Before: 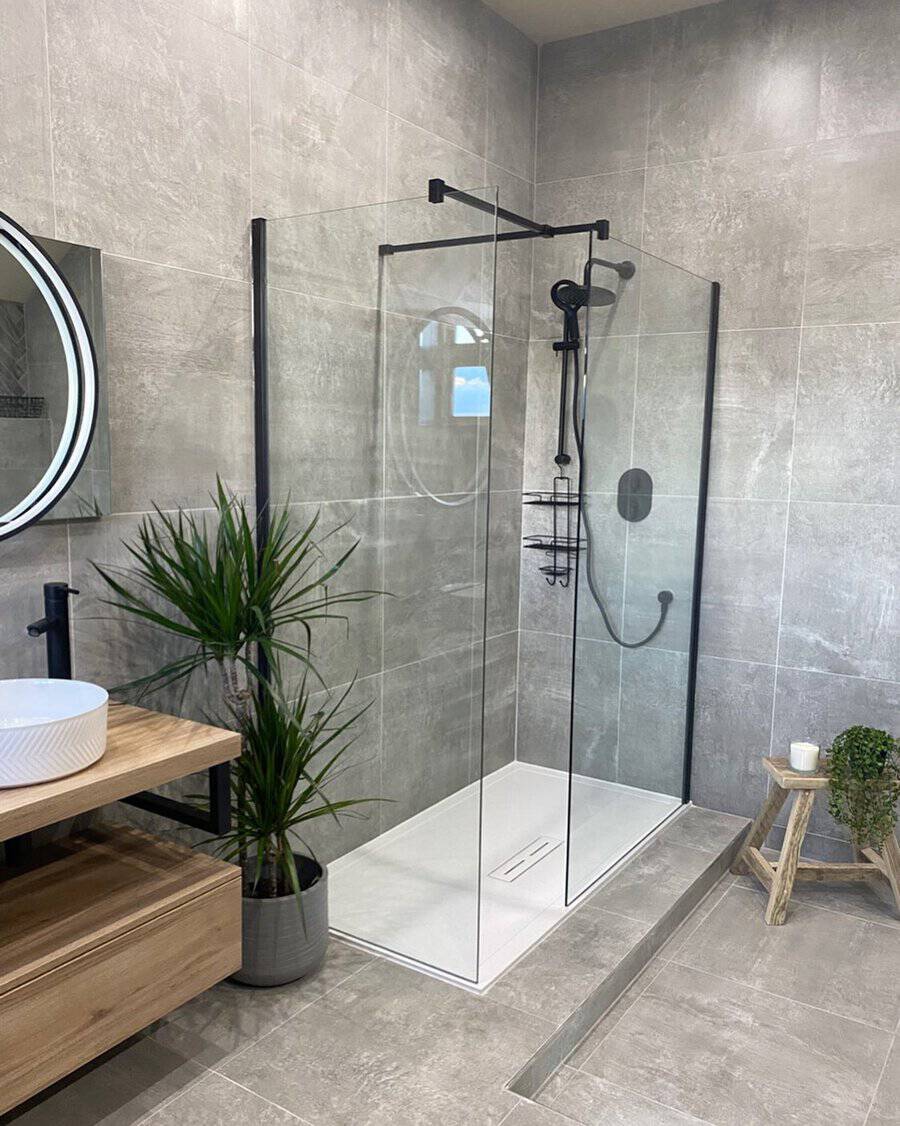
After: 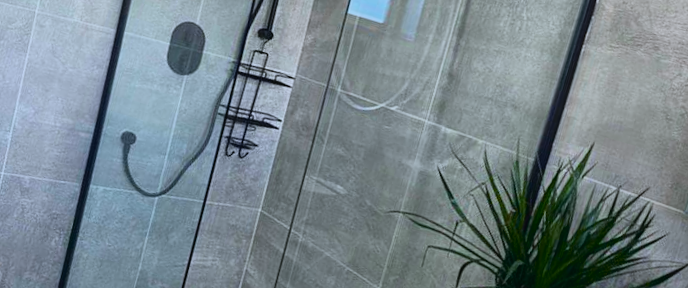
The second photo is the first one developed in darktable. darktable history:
tone curve: curves: ch0 [(0, 0.022) (0.114, 0.096) (0.282, 0.299) (0.456, 0.51) (0.613, 0.693) (0.786, 0.843) (0.999, 0.949)]; ch1 [(0, 0) (0.384, 0.365) (0.463, 0.447) (0.486, 0.474) (0.503, 0.5) (0.535, 0.522) (0.555, 0.546) (0.593, 0.599) (0.755, 0.793) (1, 1)]; ch2 [(0, 0) (0.369, 0.375) (0.449, 0.434) (0.501, 0.5) (0.528, 0.517) (0.561, 0.57) (0.612, 0.631) (0.668, 0.659) (1, 1)], color space Lab, independent channels, preserve colors none
crop and rotate: angle 16.12°, top 30.835%, bottom 35.653%
exposure: black level correction 0, exposure -0.766 EV, compensate highlight preservation false
white balance: red 0.954, blue 1.079
